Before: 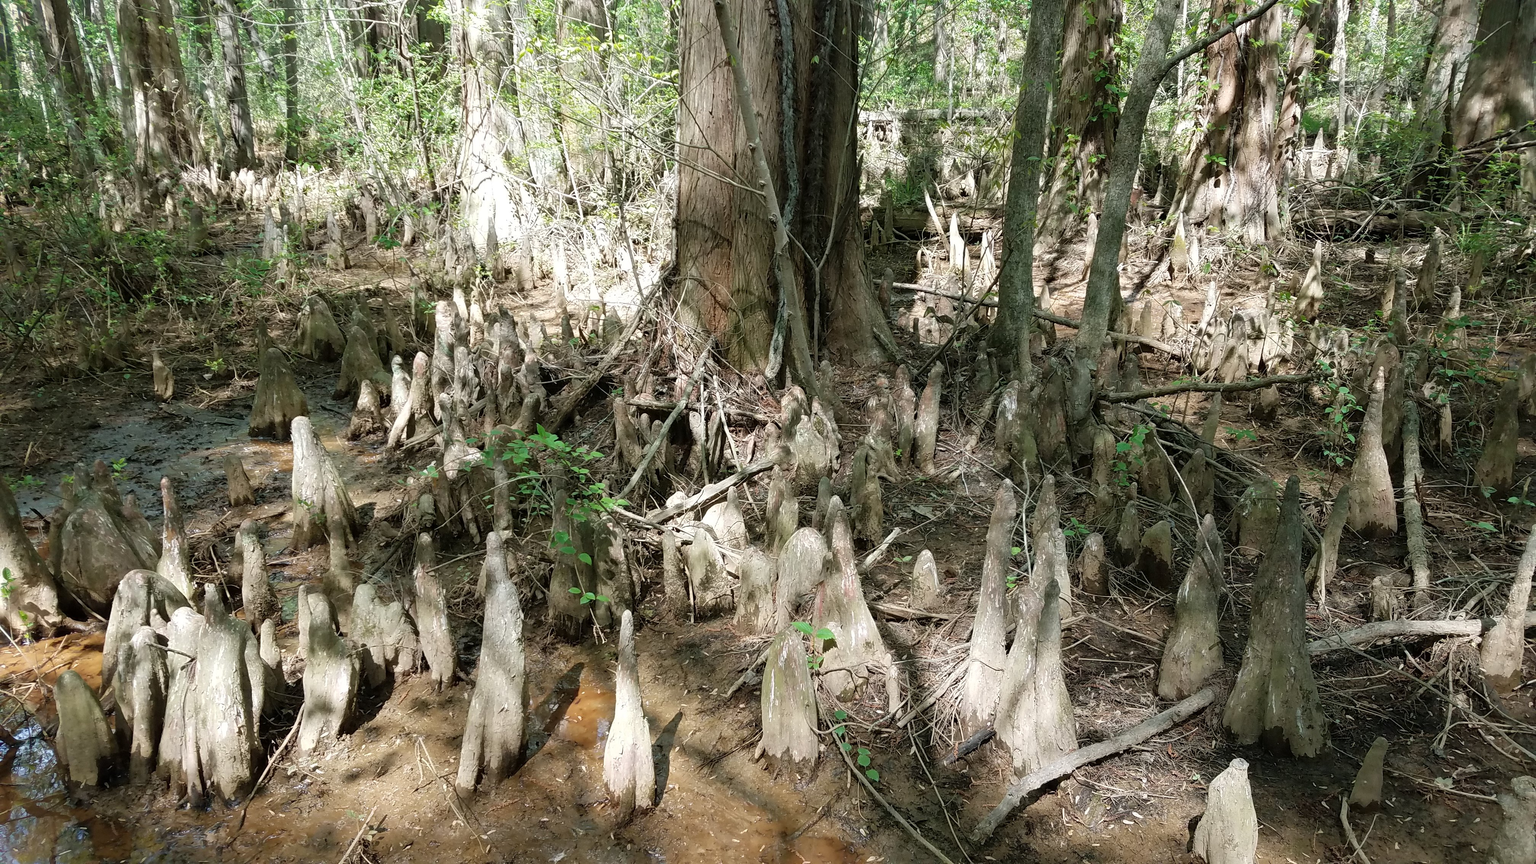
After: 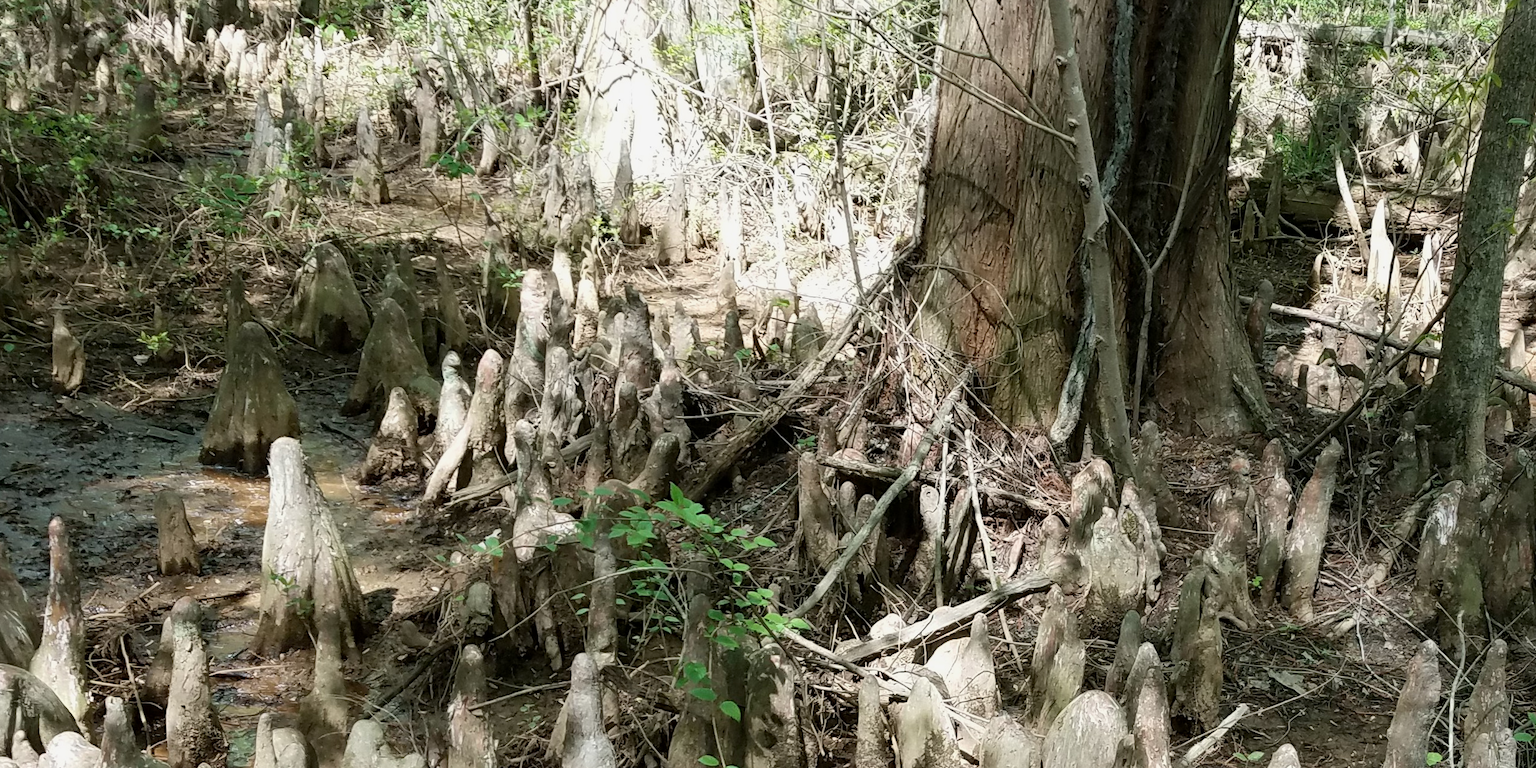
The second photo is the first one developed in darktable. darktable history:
crop and rotate: angle -4.99°, left 2.122%, top 6.945%, right 27.566%, bottom 30.519%
exposure: black level correction 0.001, exposure -0.2 EV, compensate highlight preservation false
contrast brightness saturation: contrast 0.15, brightness 0.05
